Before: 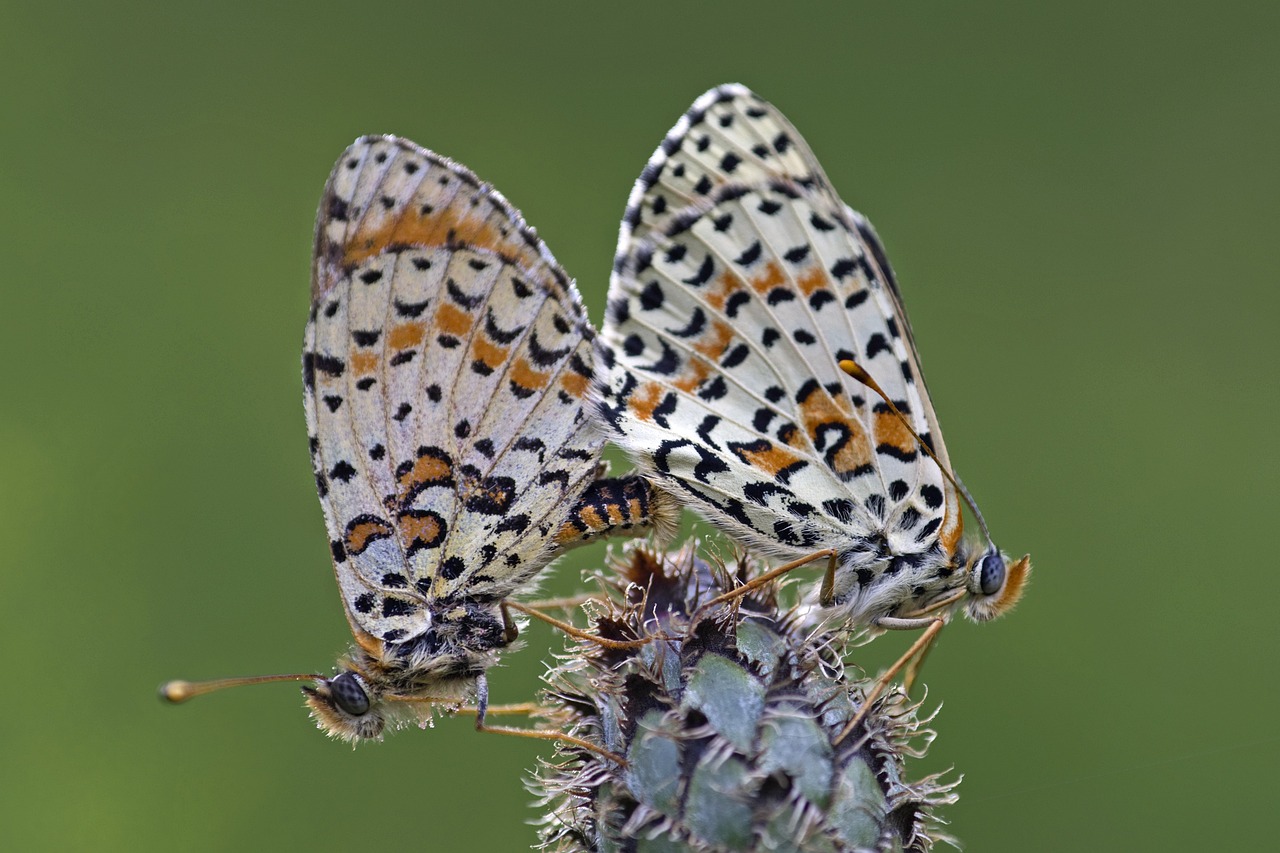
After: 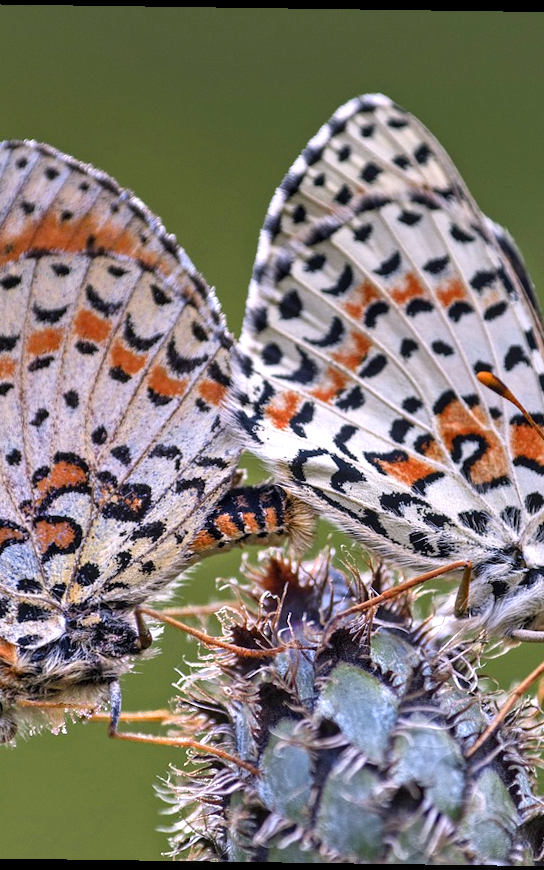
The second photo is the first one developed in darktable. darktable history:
crop: left 28.583%, right 29.231%
color zones: curves: ch1 [(0.235, 0.558) (0.75, 0.5)]; ch2 [(0.25, 0.462) (0.749, 0.457)], mix 40.67%
graduated density: on, module defaults
exposure: black level correction 0, exposure 0.5 EV, compensate exposure bias true, compensate highlight preservation false
local contrast: on, module defaults
rotate and perspective: rotation 0.8°, automatic cropping off
white balance: red 1.05, blue 1.072
